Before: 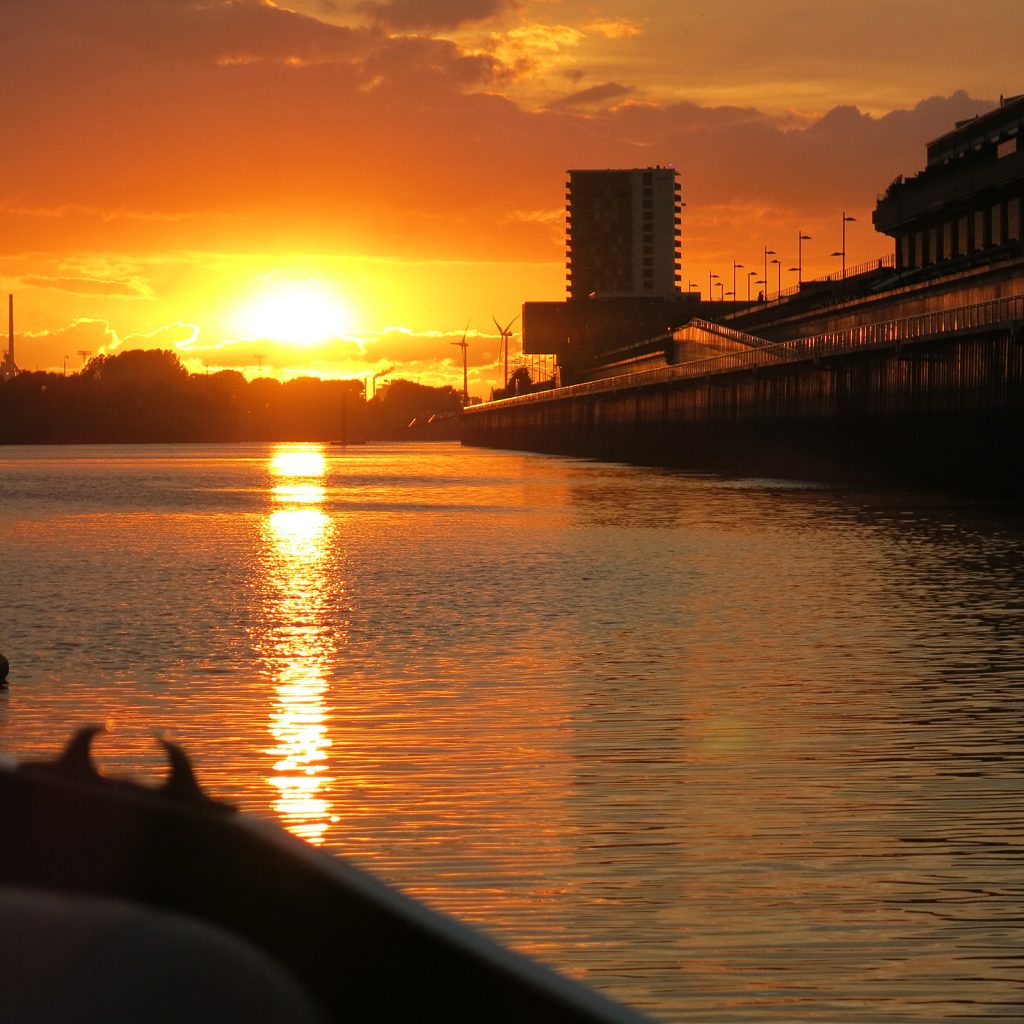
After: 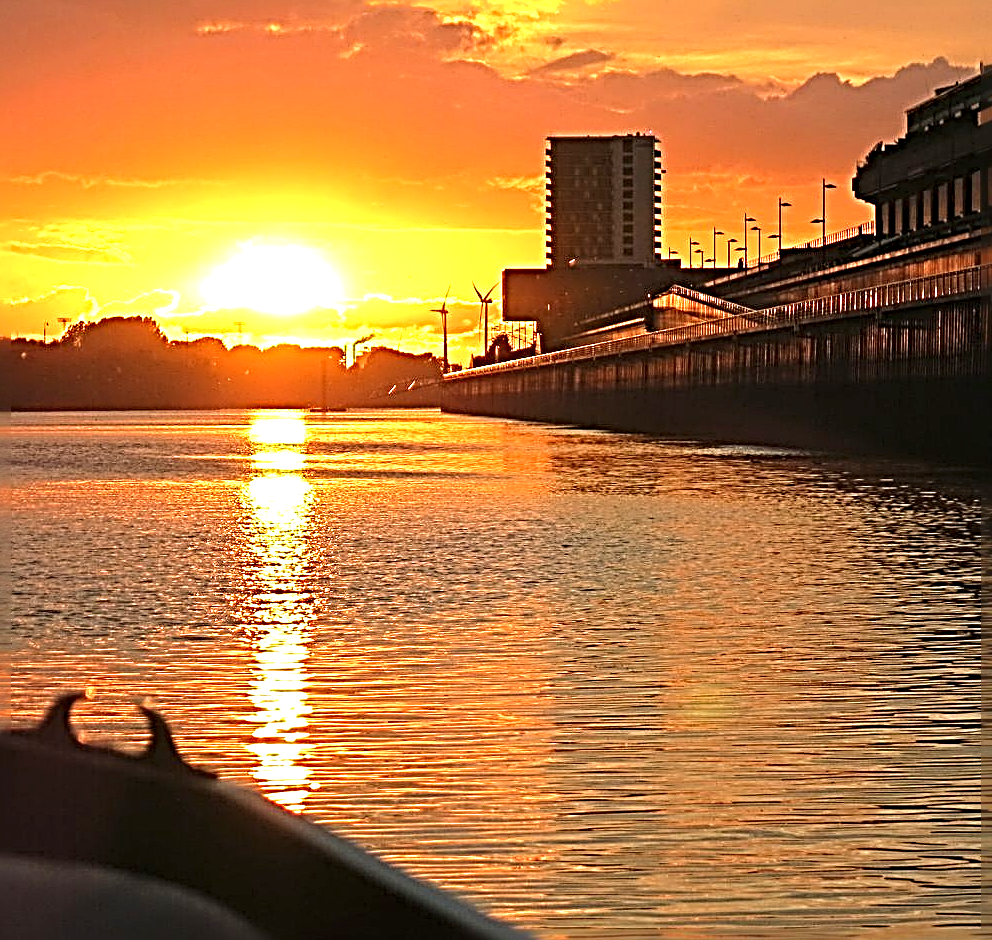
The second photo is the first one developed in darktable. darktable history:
crop: left 1.964%, top 3.251%, right 1.122%, bottom 4.933%
exposure: black level correction 0, exposure 1.1 EV, compensate highlight preservation false
sharpen: radius 4.001, amount 2
